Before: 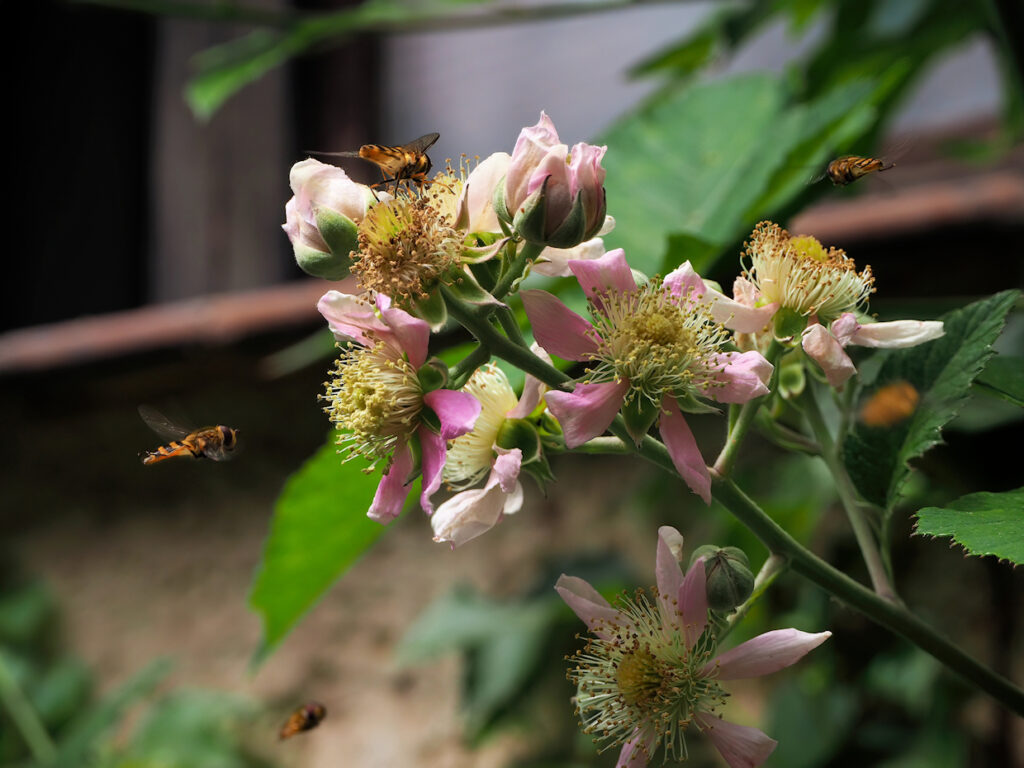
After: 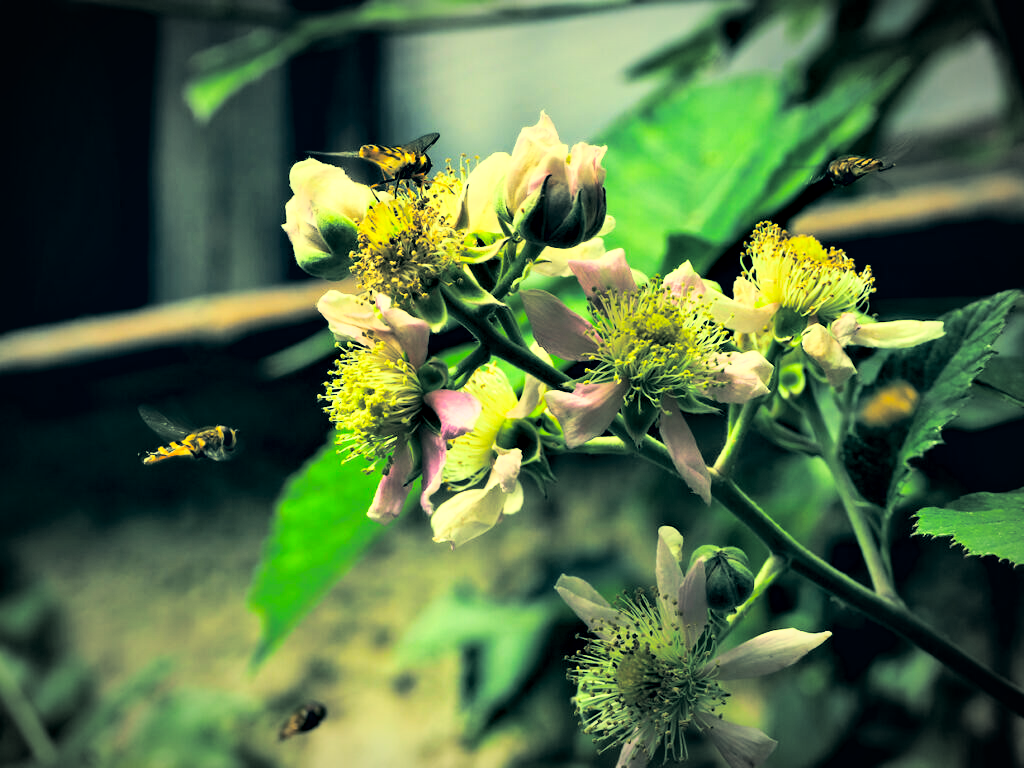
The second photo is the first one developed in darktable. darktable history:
contrast equalizer: y [[0.545, 0.572, 0.59, 0.59, 0.571, 0.545], [0.5 ×6], [0.5 ×6], [0 ×6], [0 ×6]]
split-toning: shadows › hue 43.2°, shadows › saturation 0, highlights › hue 50.4°, highlights › saturation 1
tone curve: curves: ch0 [(0, 0) (0.093, 0.104) (0.226, 0.291) (0.327, 0.431) (0.471, 0.648) (0.759, 0.926) (1, 1)], color space Lab, linked channels, preserve colors none
vignetting: automatic ratio true
color correction: highlights a* -15.58, highlights b* 40, shadows a* -40, shadows b* -26.18
